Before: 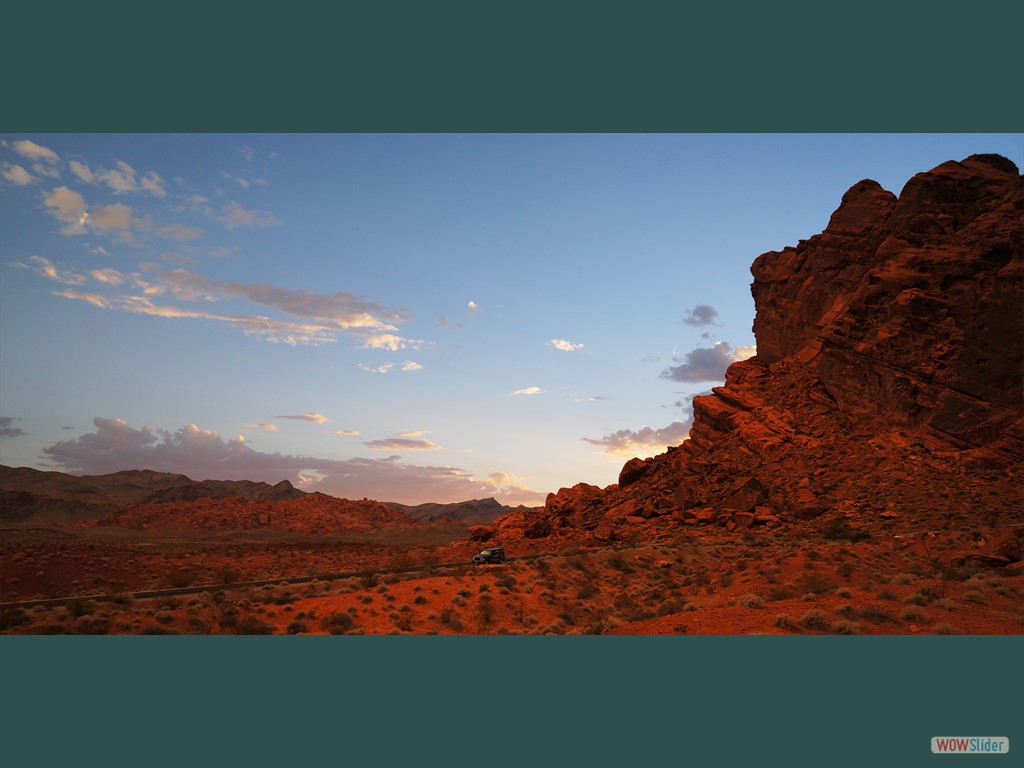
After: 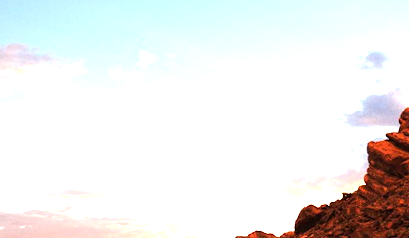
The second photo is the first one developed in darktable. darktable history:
exposure: black level correction 0, exposure 0.9 EV, compensate highlight preservation false
tone equalizer: -8 EV -0.75 EV, -7 EV -0.7 EV, -6 EV -0.6 EV, -5 EV -0.4 EV, -3 EV 0.4 EV, -2 EV 0.6 EV, -1 EV 0.7 EV, +0 EV 0.75 EV, edges refinement/feathering 500, mask exposure compensation -1.57 EV, preserve details no
crop: left 31.751%, top 32.172%, right 27.8%, bottom 35.83%
rotate and perspective: rotation -1°, crop left 0.011, crop right 0.989, crop top 0.025, crop bottom 0.975
grain: coarseness 0.09 ISO
